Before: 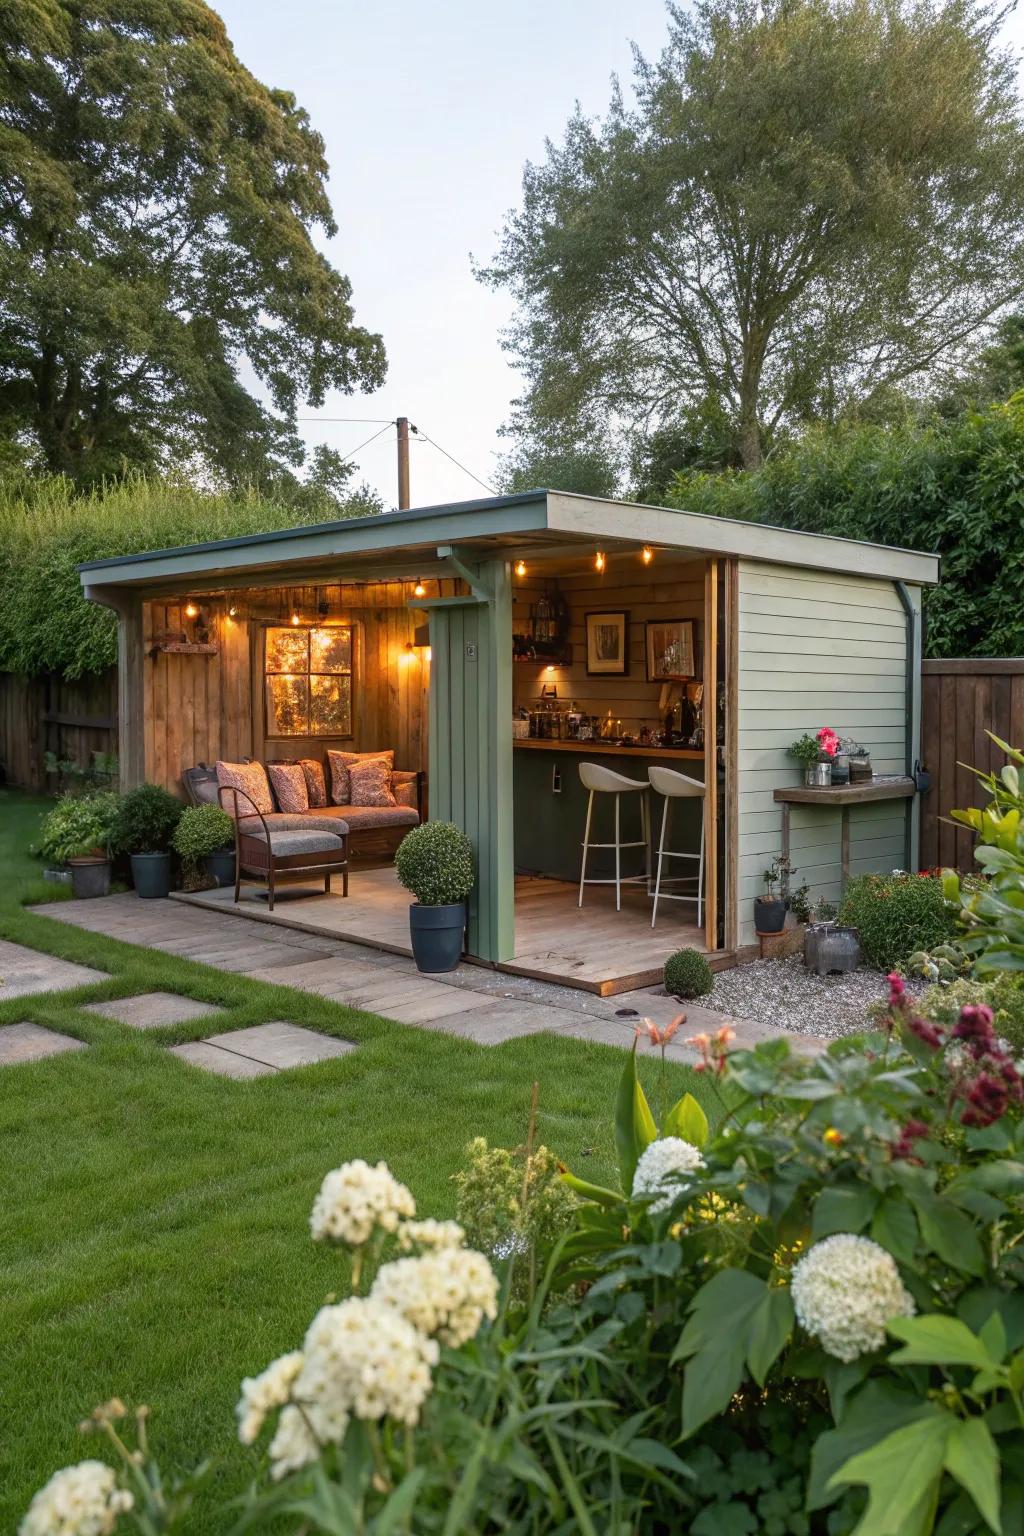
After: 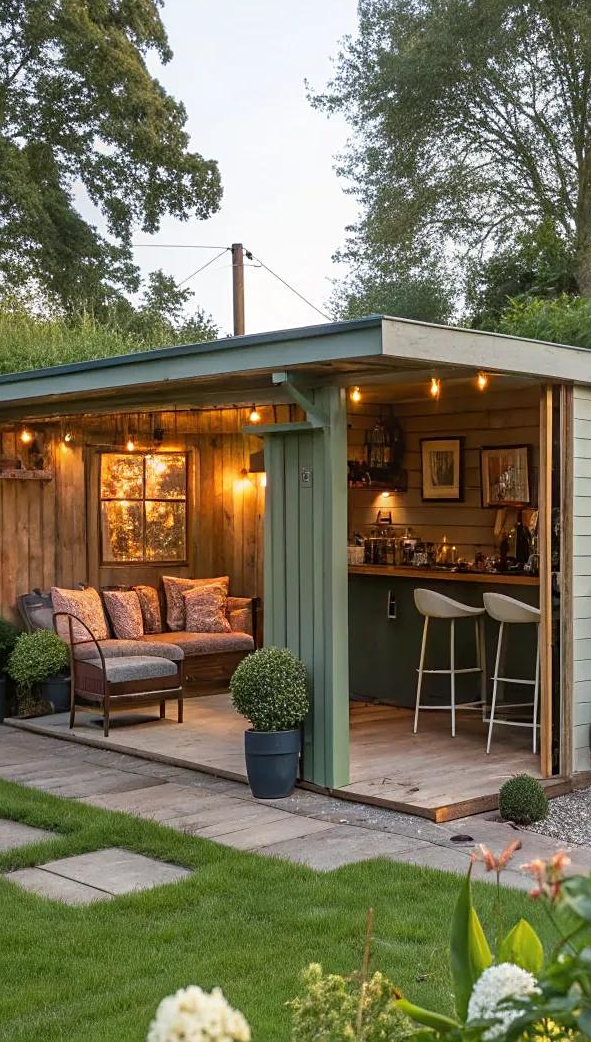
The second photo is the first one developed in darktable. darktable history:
sharpen: amount 0.215
crop: left 16.201%, top 11.362%, right 26.041%, bottom 20.749%
